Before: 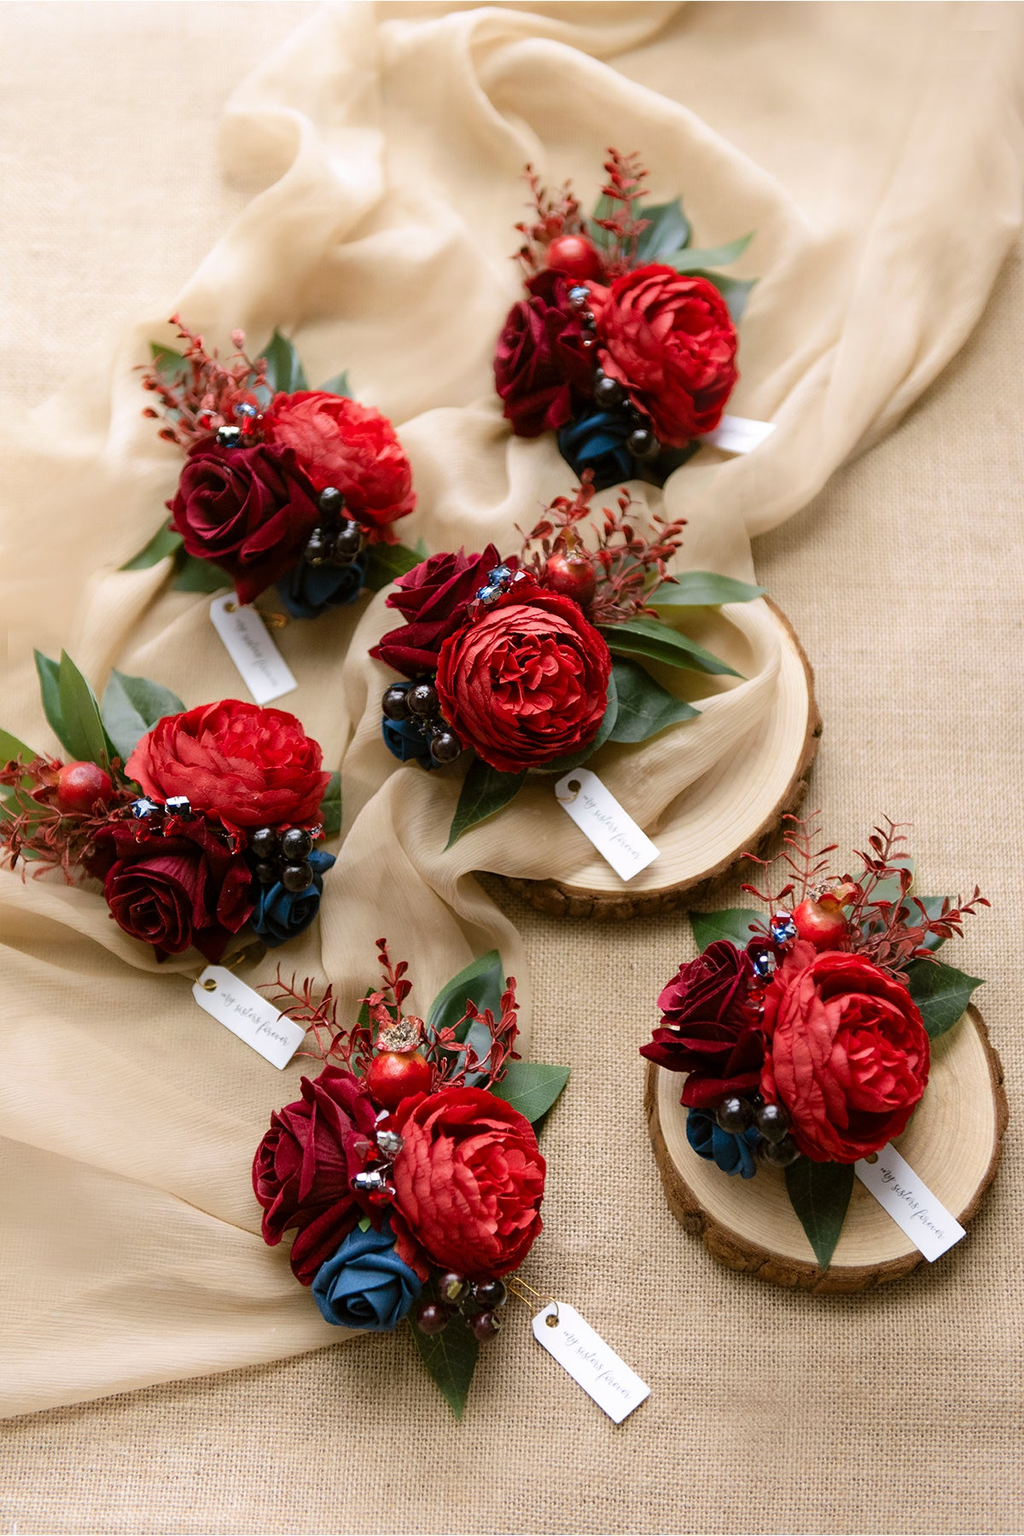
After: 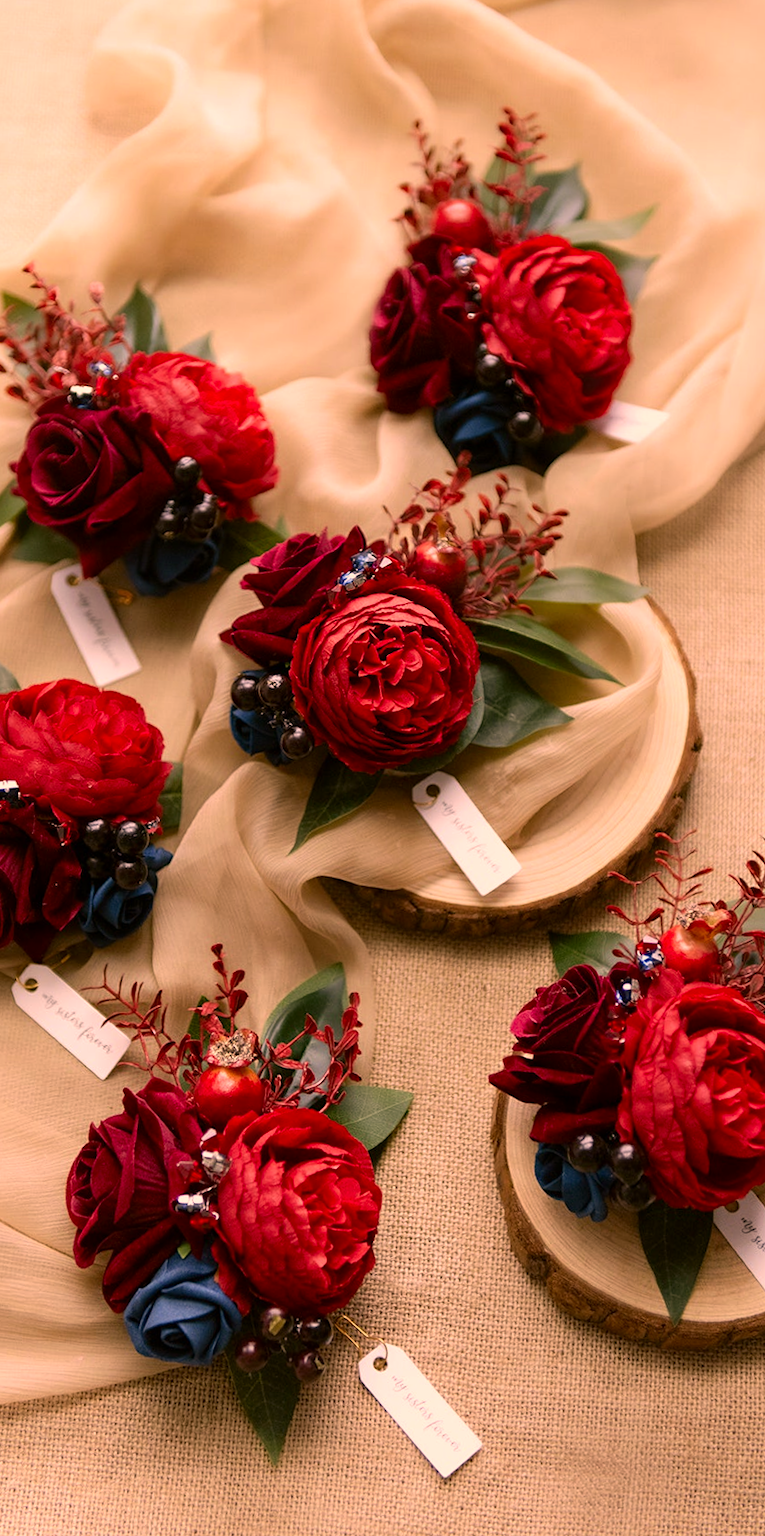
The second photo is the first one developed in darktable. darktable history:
contrast brightness saturation: contrast 0.027, brightness -0.038
color correction: highlights a* 20.52, highlights b* 19.61
crop and rotate: angle -2.89°, left 14.222%, top 0.044%, right 11.069%, bottom 0.017%
